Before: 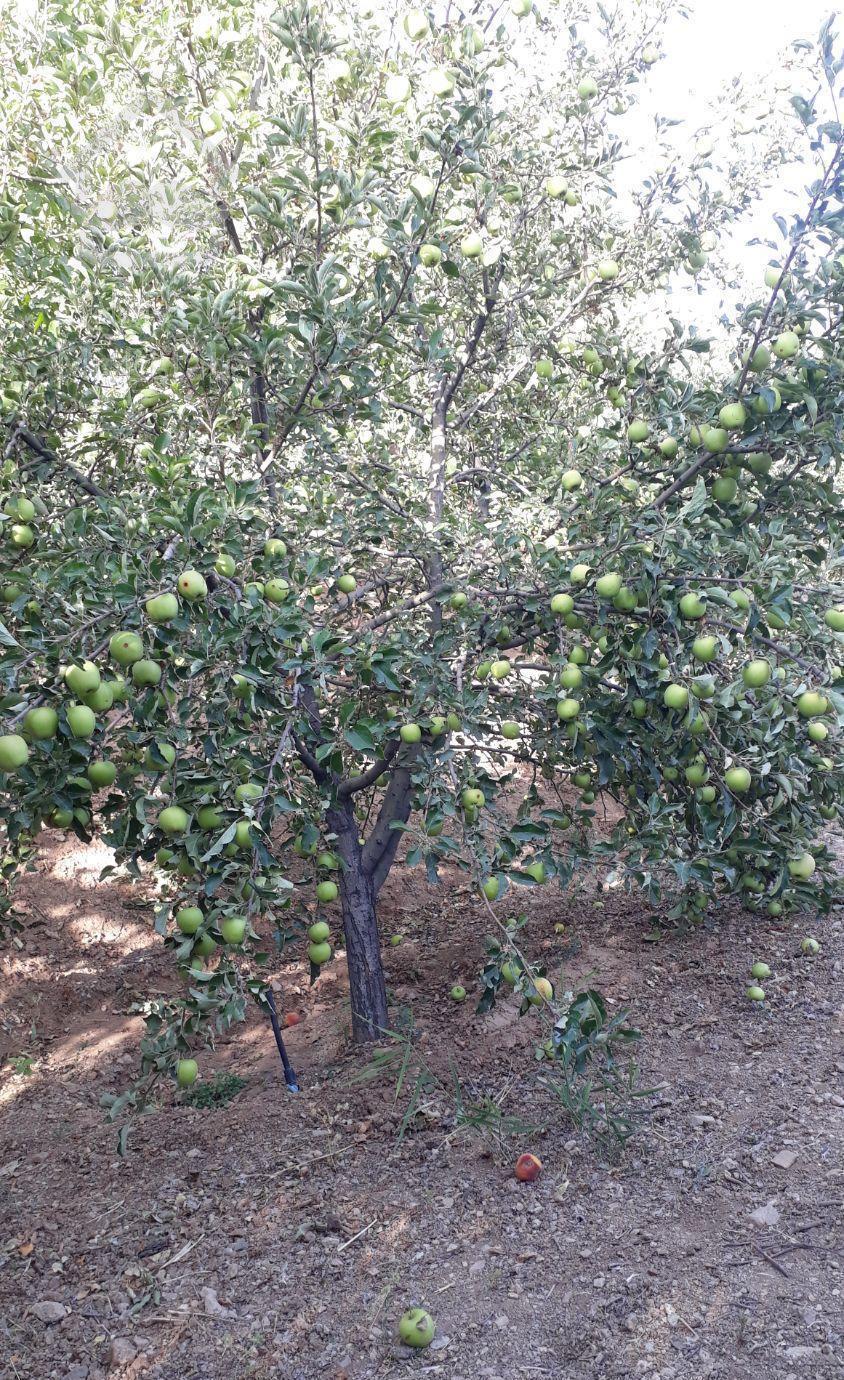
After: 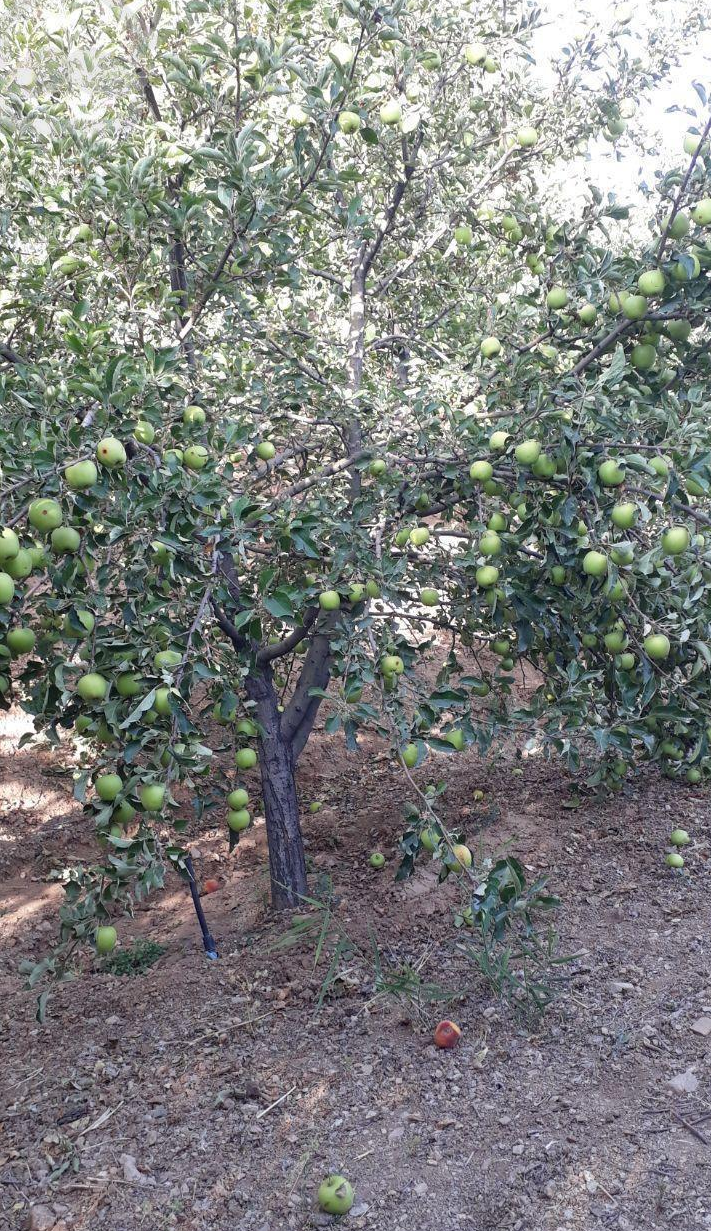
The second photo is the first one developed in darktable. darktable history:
shadows and highlights: radius 333.69, shadows 65.08, highlights 4.26, compress 87.79%, soften with gaussian
crop and rotate: left 9.662%, top 9.666%, right 6.081%, bottom 1.105%
